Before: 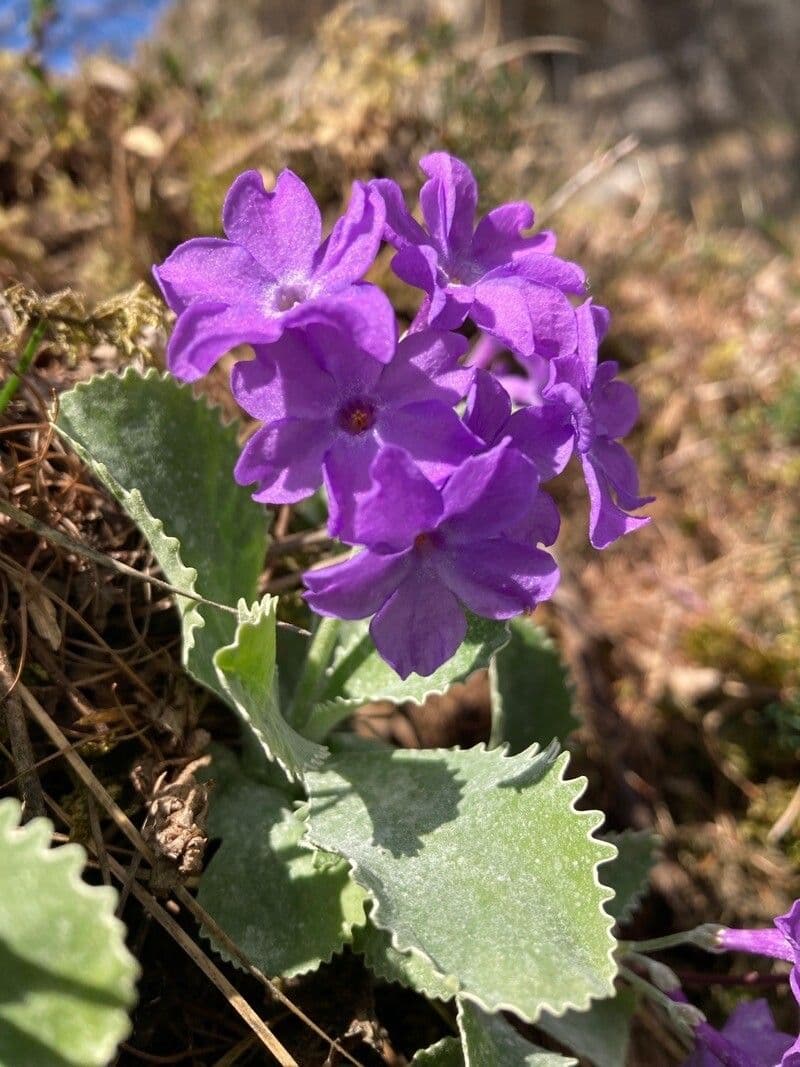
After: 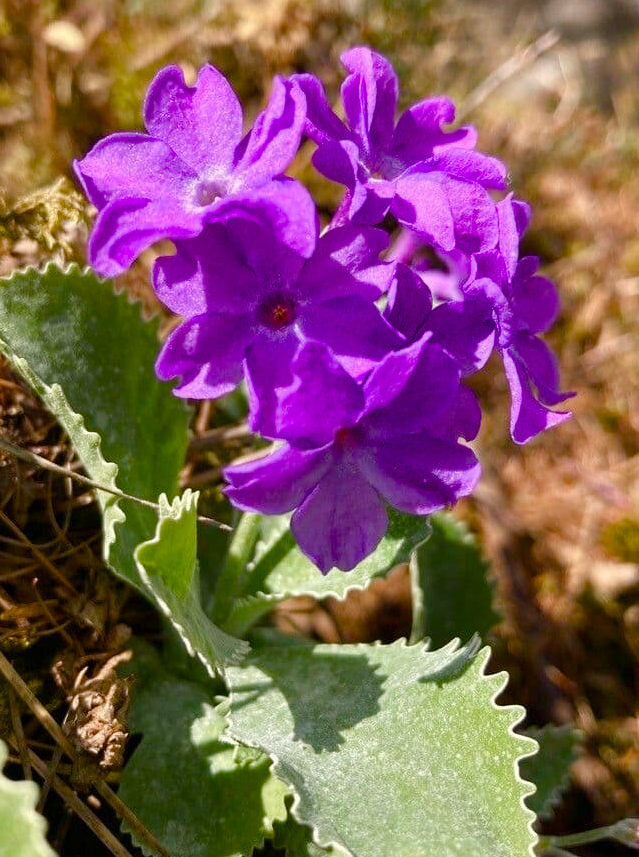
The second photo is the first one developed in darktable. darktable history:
color balance rgb: shadows lift › chroma 0.879%, shadows lift › hue 111.47°, linear chroma grading › shadows 31.571%, linear chroma grading › global chroma -2.651%, linear chroma grading › mid-tones 4.33%, perceptual saturation grading › global saturation 20%, perceptual saturation grading › highlights -25.872%, perceptual saturation grading › shadows 23.959%, global vibrance 20%
crop and rotate: left 9.947%, top 9.912%, right 10.071%, bottom 9.682%
